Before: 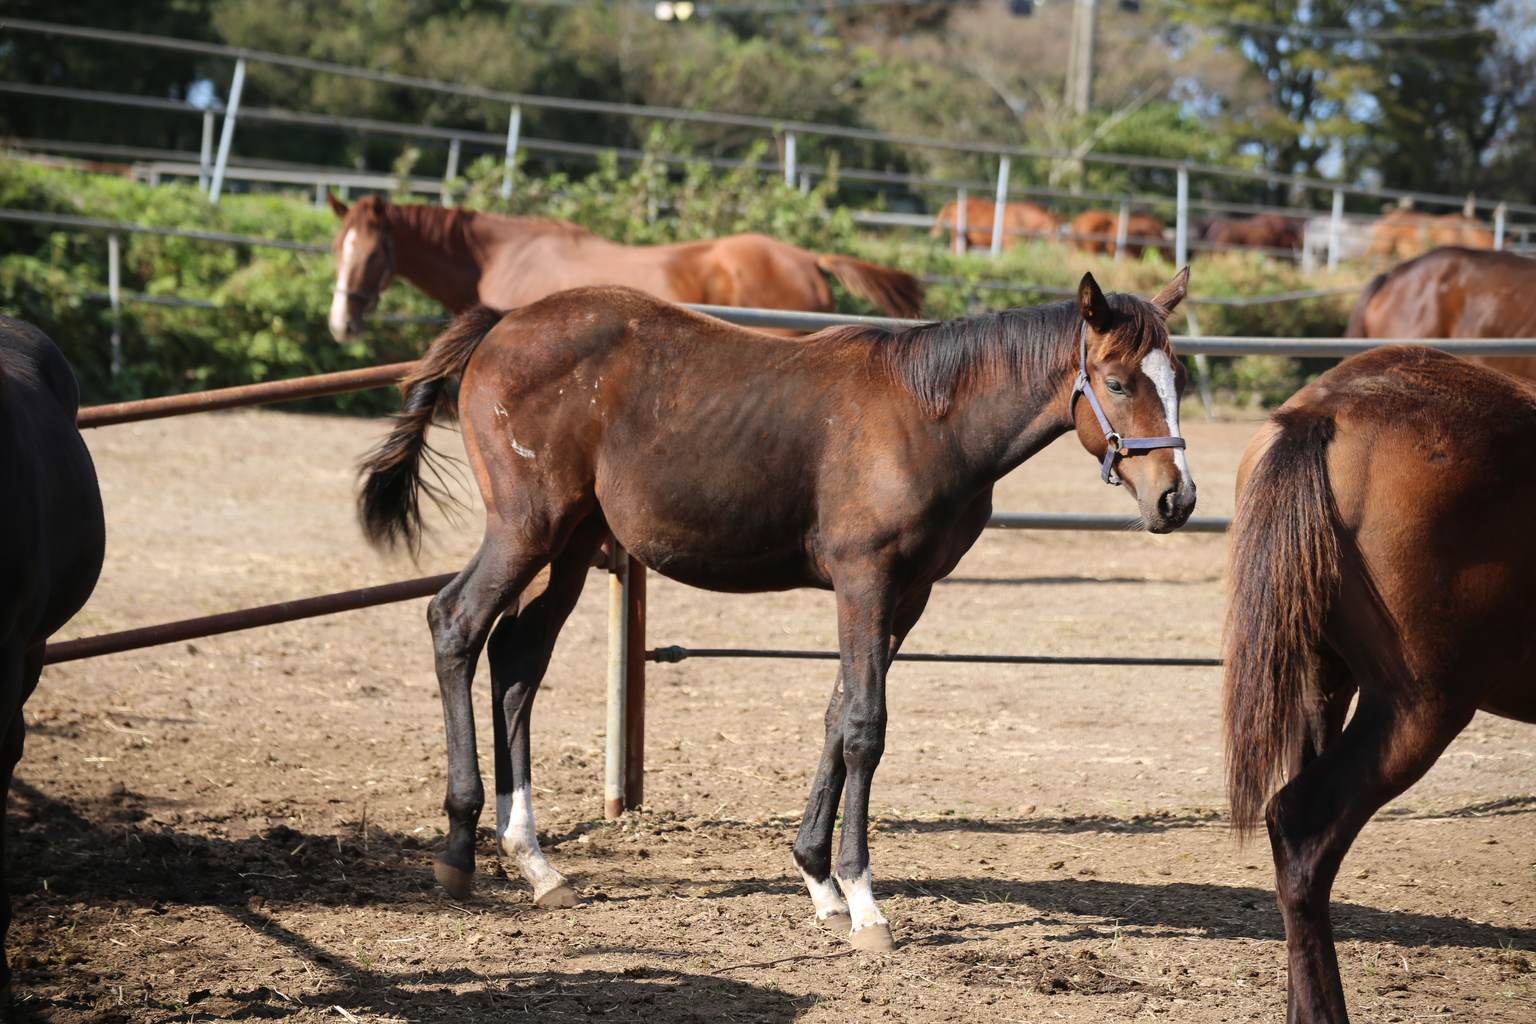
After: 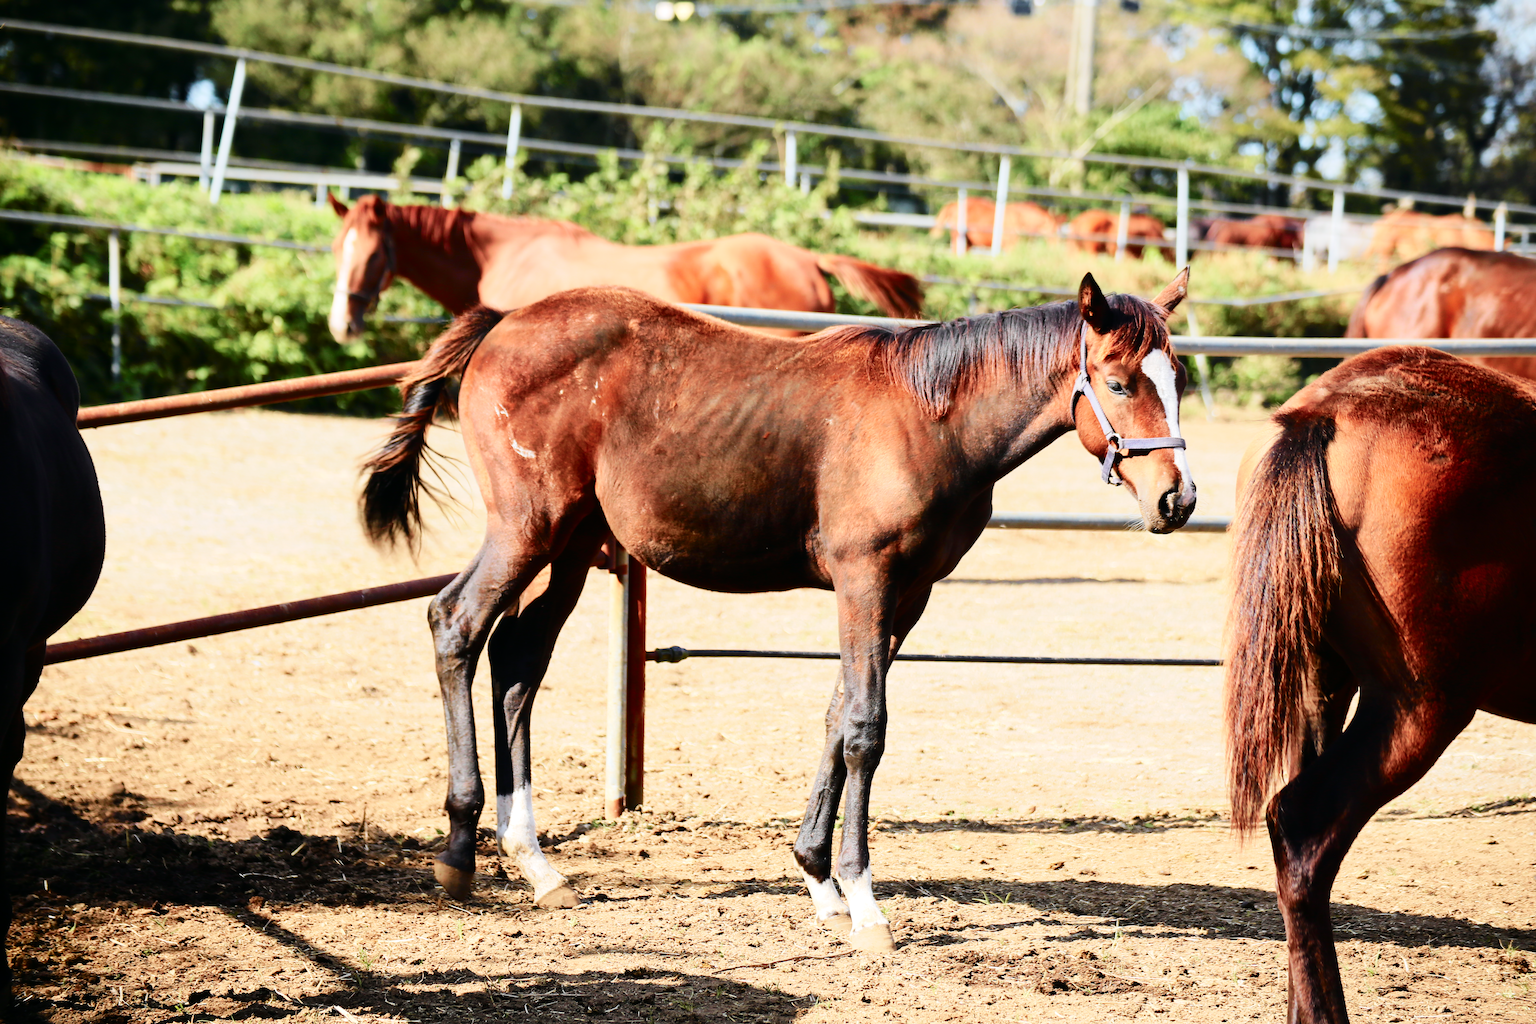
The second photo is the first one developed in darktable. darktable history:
base curve: curves: ch0 [(0, 0) (0.032, 0.025) (0.121, 0.166) (0.206, 0.329) (0.605, 0.79) (1, 1)], preserve colors none
tone curve: curves: ch0 [(0, 0) (0.058, 0.027) (0.214, 0.183) (0.304, 0.288) (0.51, 0.549) (0.658, 0.7) (0.741, 0.775) (0.844, 0.866) (0.986, 0.957)]; ch1 [(0, 0) (0.172, 0.123) (0.312, 0.296) (0.437, 0.429) (0.471, 0.469) (0.502, 0.5) (0.513, 0.515) (0.572, 0.603) (0.617, 0.653) (0.68, 0.724) (0.889, 0.924) (1, 1)]; ch2 [(0, 0) (0.411, 0.424) (0.489, 0.49) (0.502, 0.5) (0.517, 0.519) (0.549, 0.578) (0.604, 0.628) (0.693, 0.686) (1, 1)], color space Lab, independent channels, preserve colors none
exposure: black level correction 0.001, exposure 0.498 EV, compensate exposure bias true, compensate highlight preservation false
